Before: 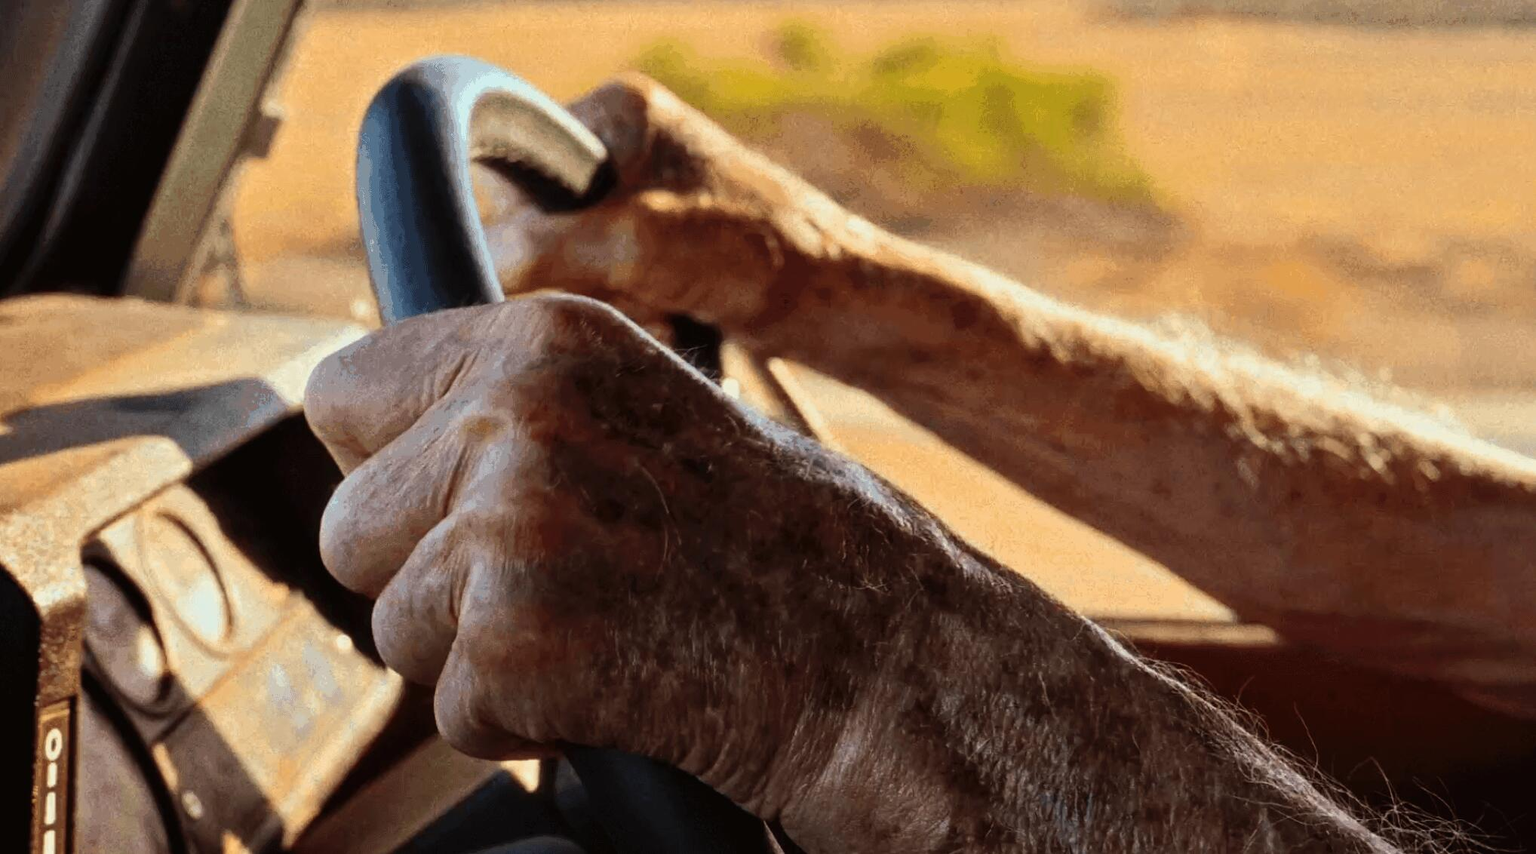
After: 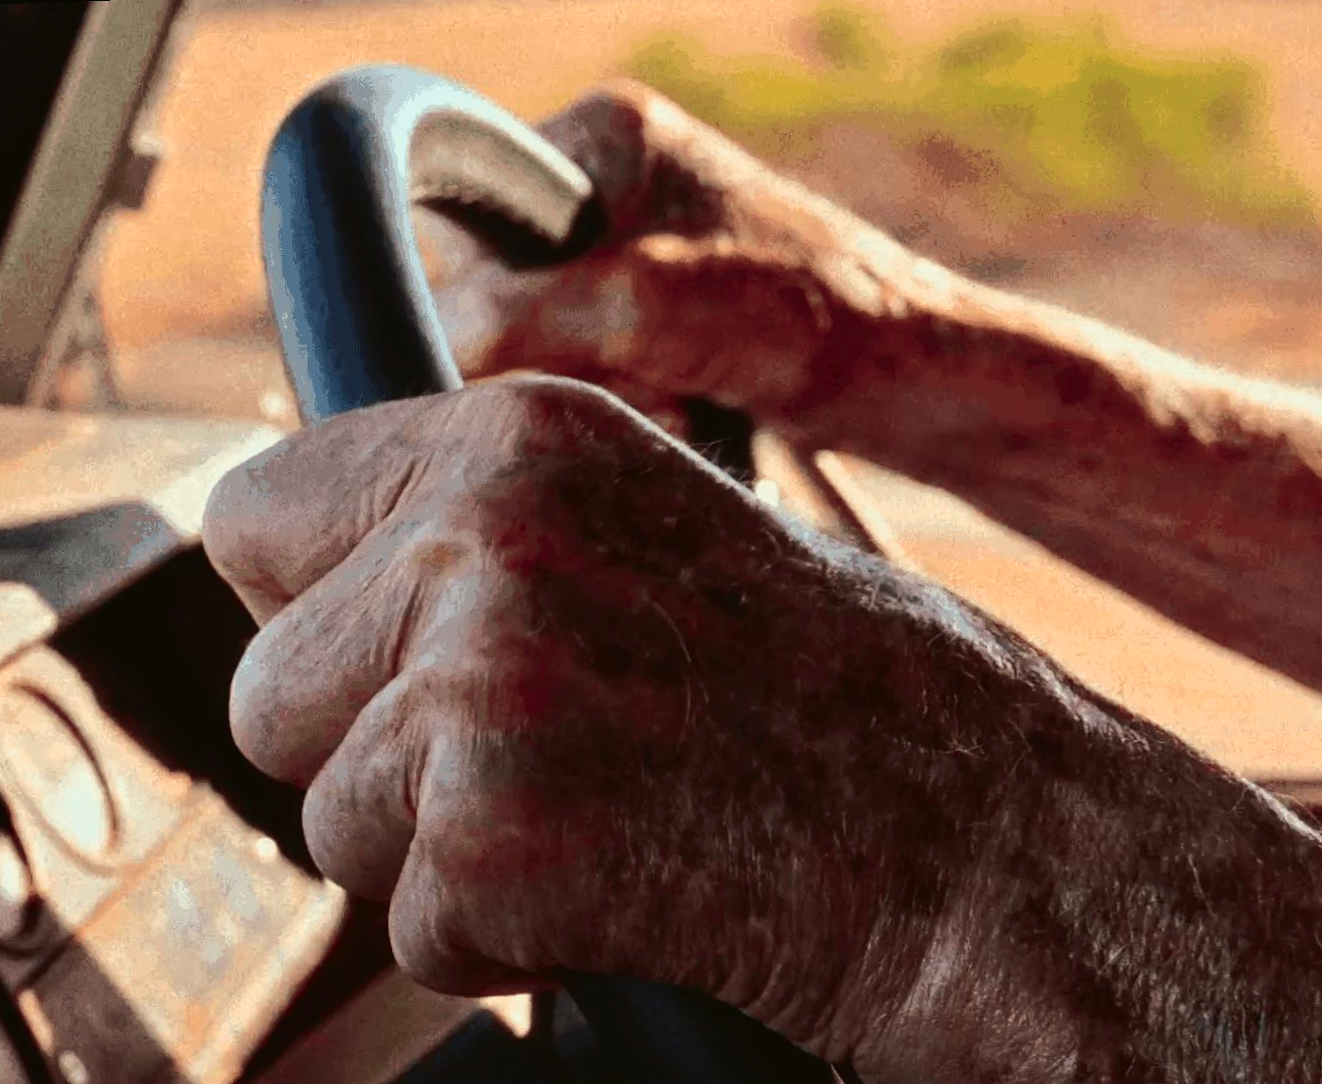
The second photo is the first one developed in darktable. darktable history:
tone curve: curves: ch0 [(0, 0.021) (0.059, 0.053) (0.212, 0.18) (0.337, 0.304) (0.495, 0.505) (0.725, 0.731) (0.89, 0.919) (1, 1)]; ch1 [(0, 0) (0.094, 0.081) (0.285, 0.299) (0.413, 0.43) (0.479, 0.475) (0.54, 0.55) (0.615, 0.65) (0.683, 0.688) (1, 1)]; ch2 [(0, 0) (0.257, 0.217) (0.434, 0.434) (0.498, 0.507) (0.599, 0.578) (1, 1)], color space Lab, independent channels, preserve colors none
crop and rotate: left 8.786%, right 24.548%
rotate and perspective: rotation -2°, crop left 0.022, crop right 0.978, crop top 0.049, crop bottom 0.951
